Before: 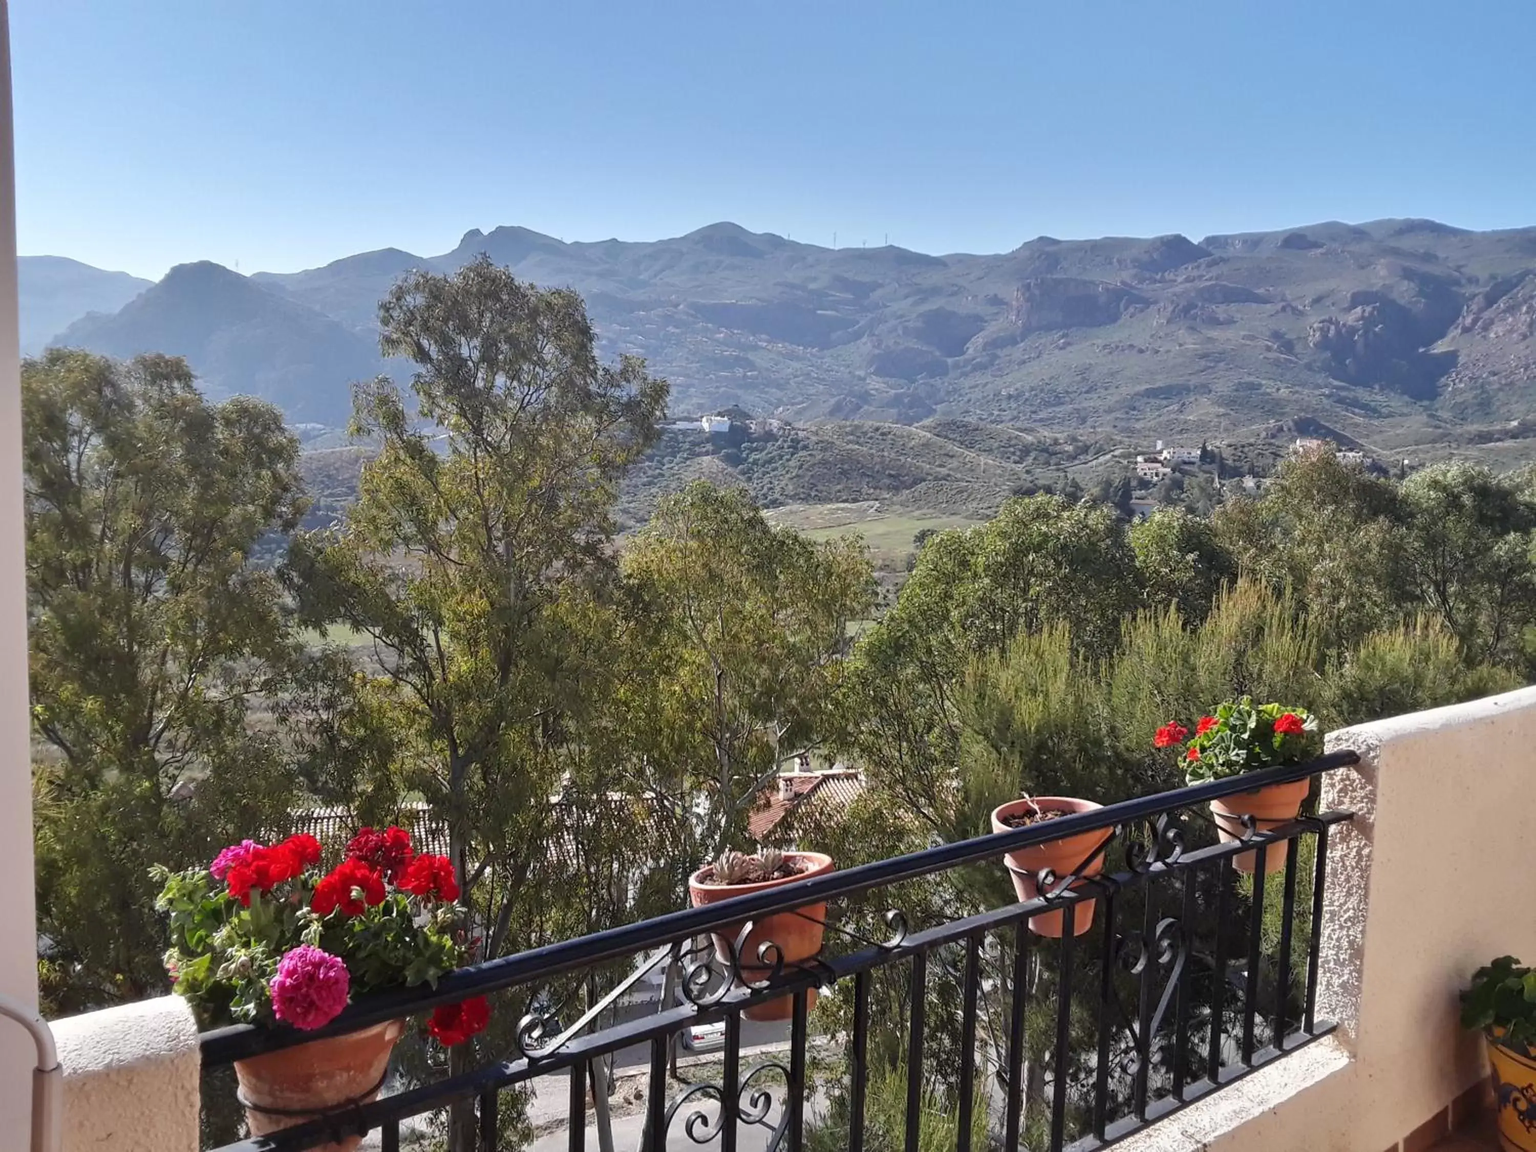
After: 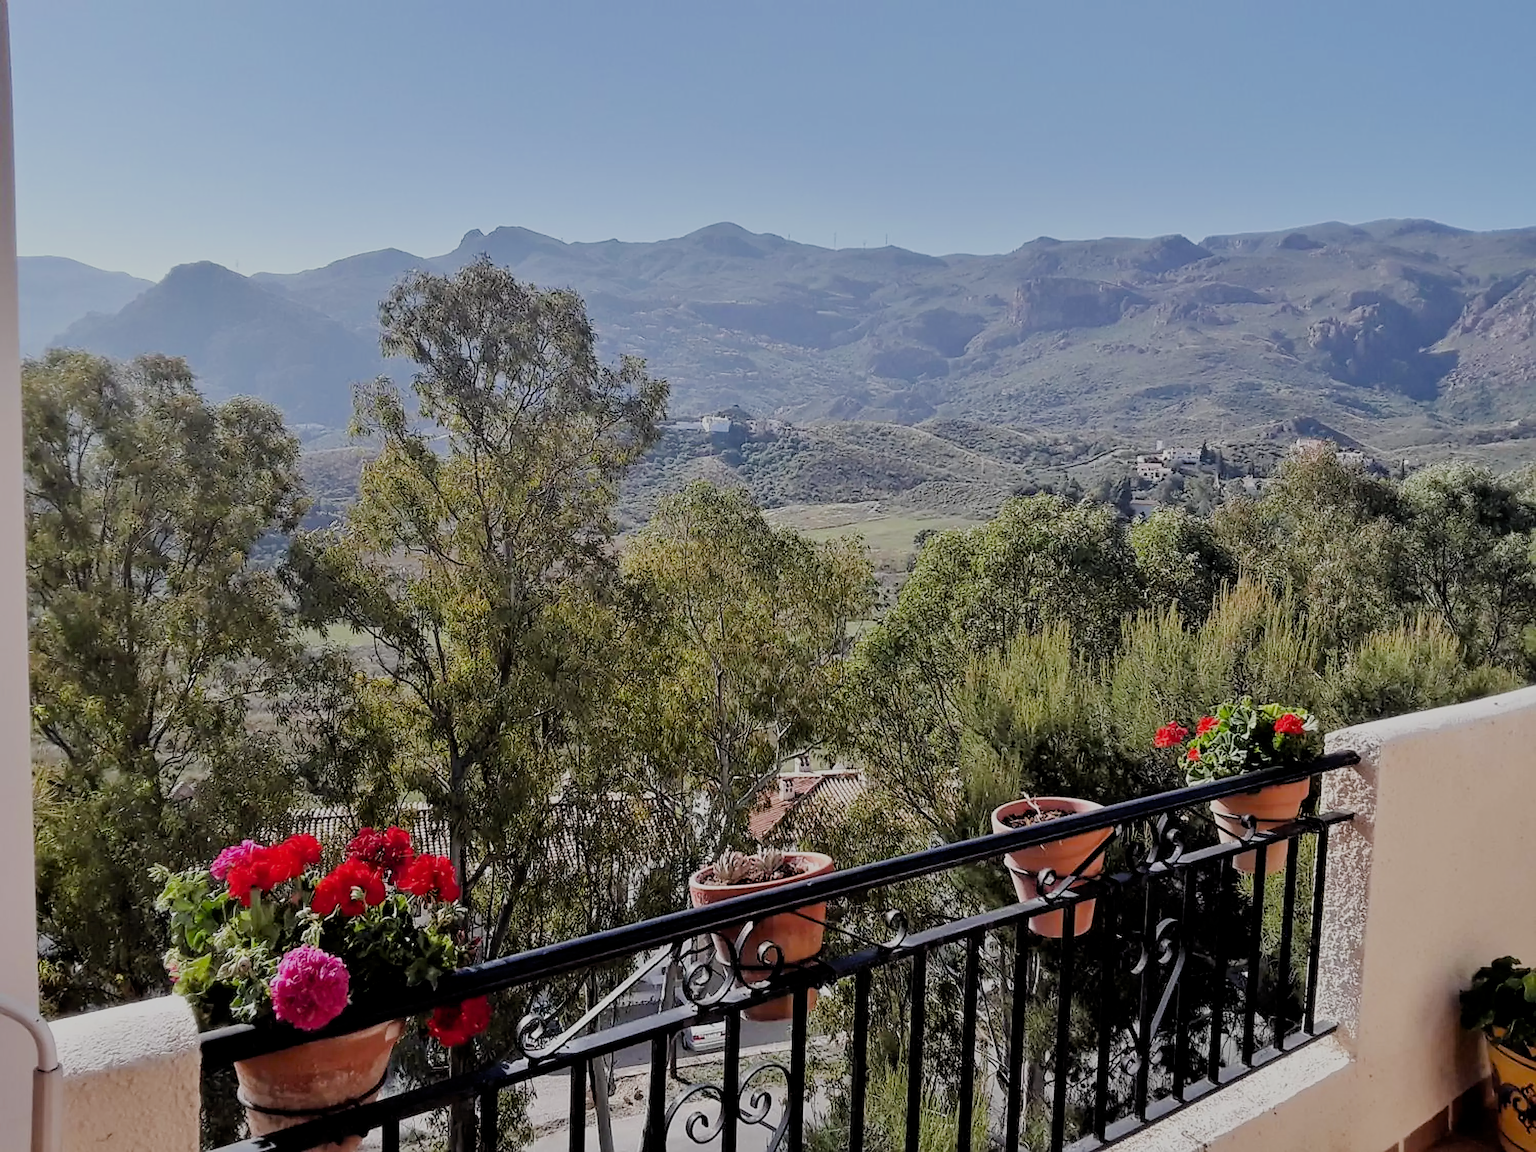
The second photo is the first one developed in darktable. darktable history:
exposure: black level correction 0.007, exposure 0.158 EV, compensate exposure bias true, compensate highlight preservation false
sharpen: radius 1.358, amount 1.26, threshold 0.813
filmic rgb: middle gray luminance 17.87%, black relative exposure -7.55 EV, white relative exposure 8.45 EV, threshold 5.95 EV, target black luminance 0%, hardness 2.23, latitude 18.36%, contrast 0.889, highlights saturation mix 3.63%, shadows ↔ highlights balance 10.62%, enable highlight reconstruction true
